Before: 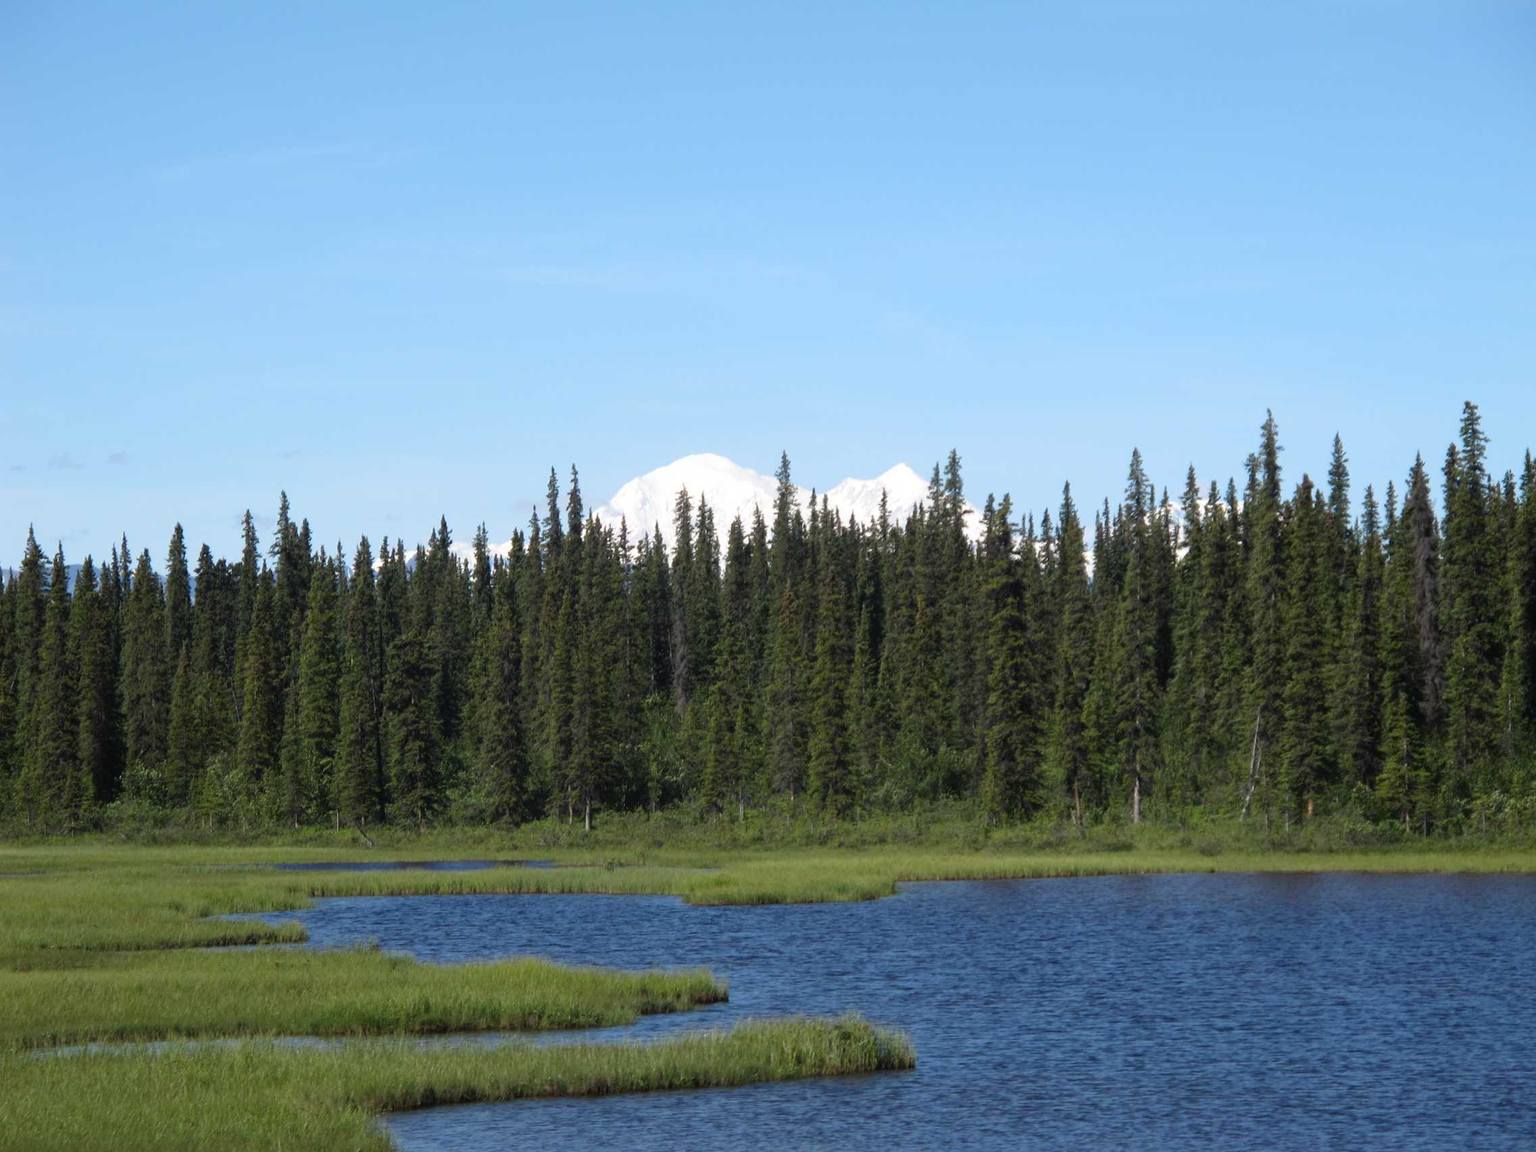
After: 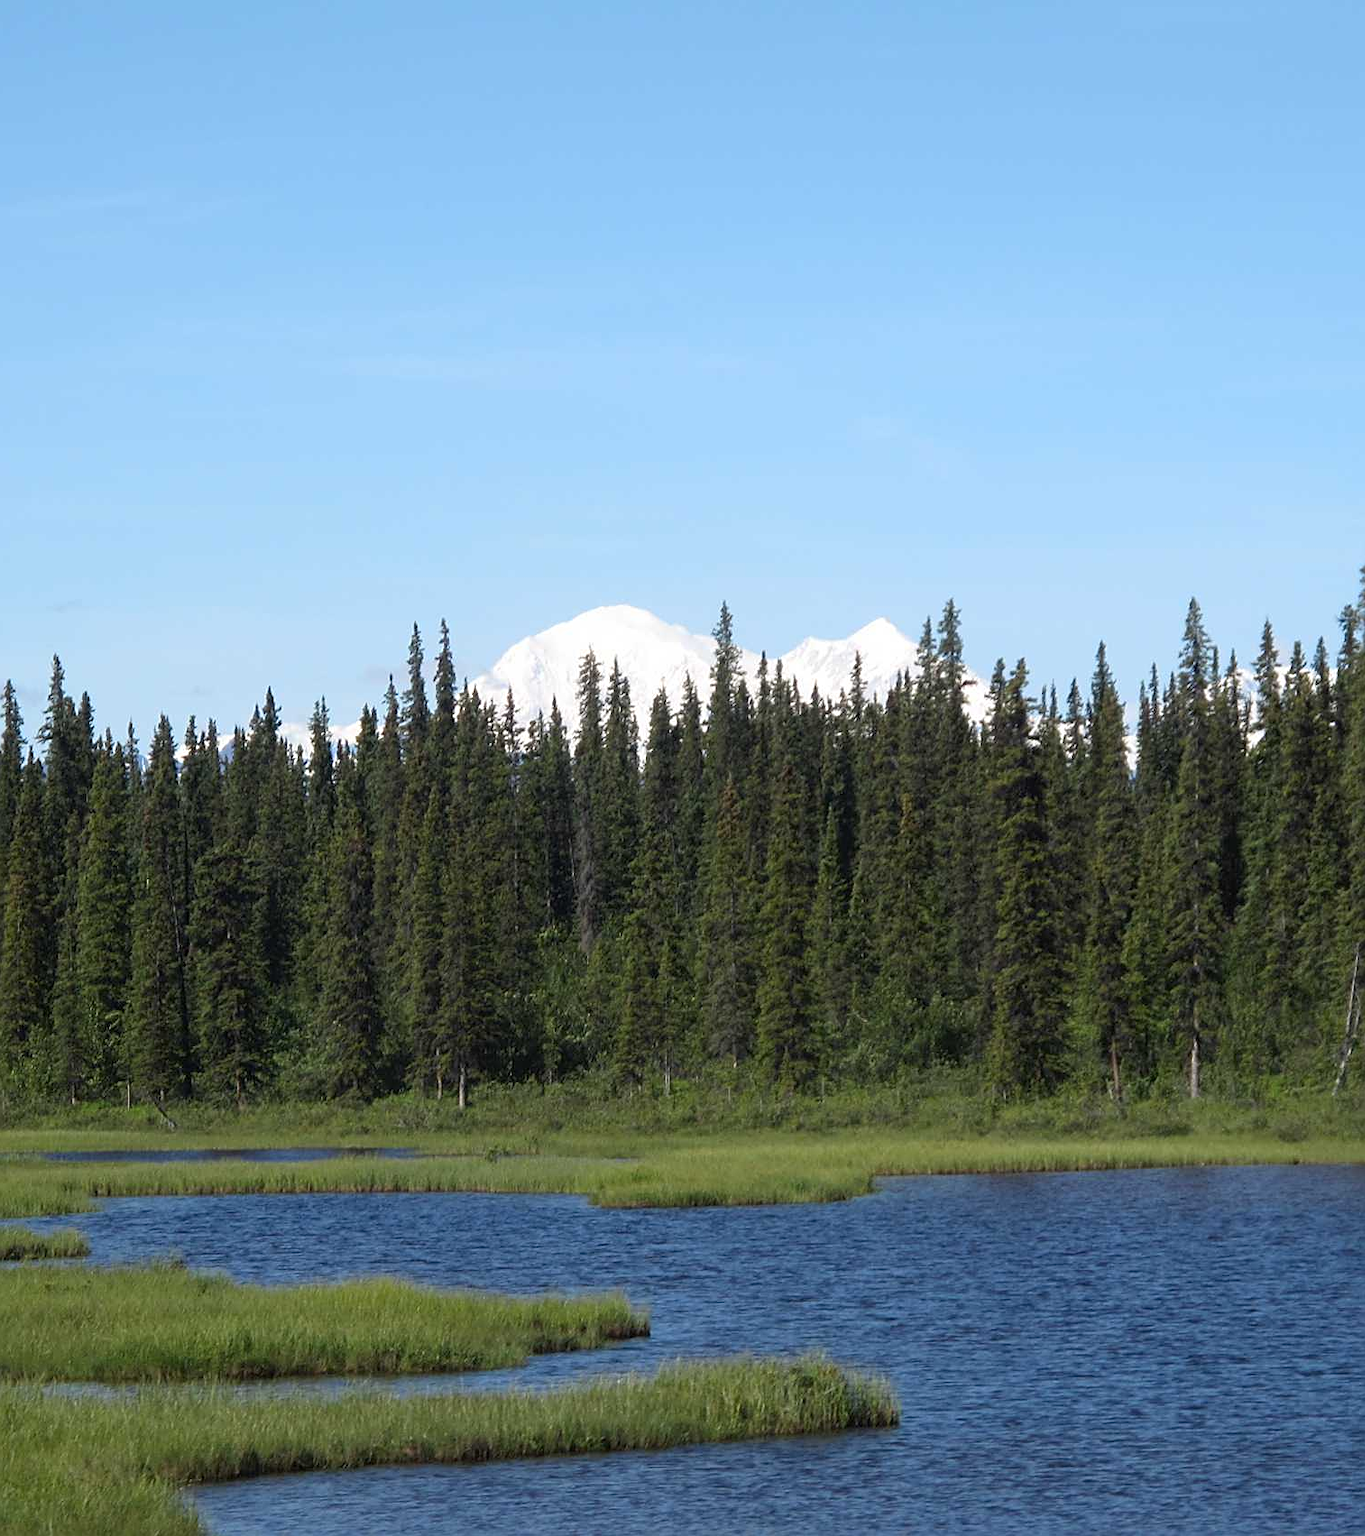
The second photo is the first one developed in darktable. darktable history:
sharpen: on, module defaults
crop and rotate: left 15.754%, right 17.579%
